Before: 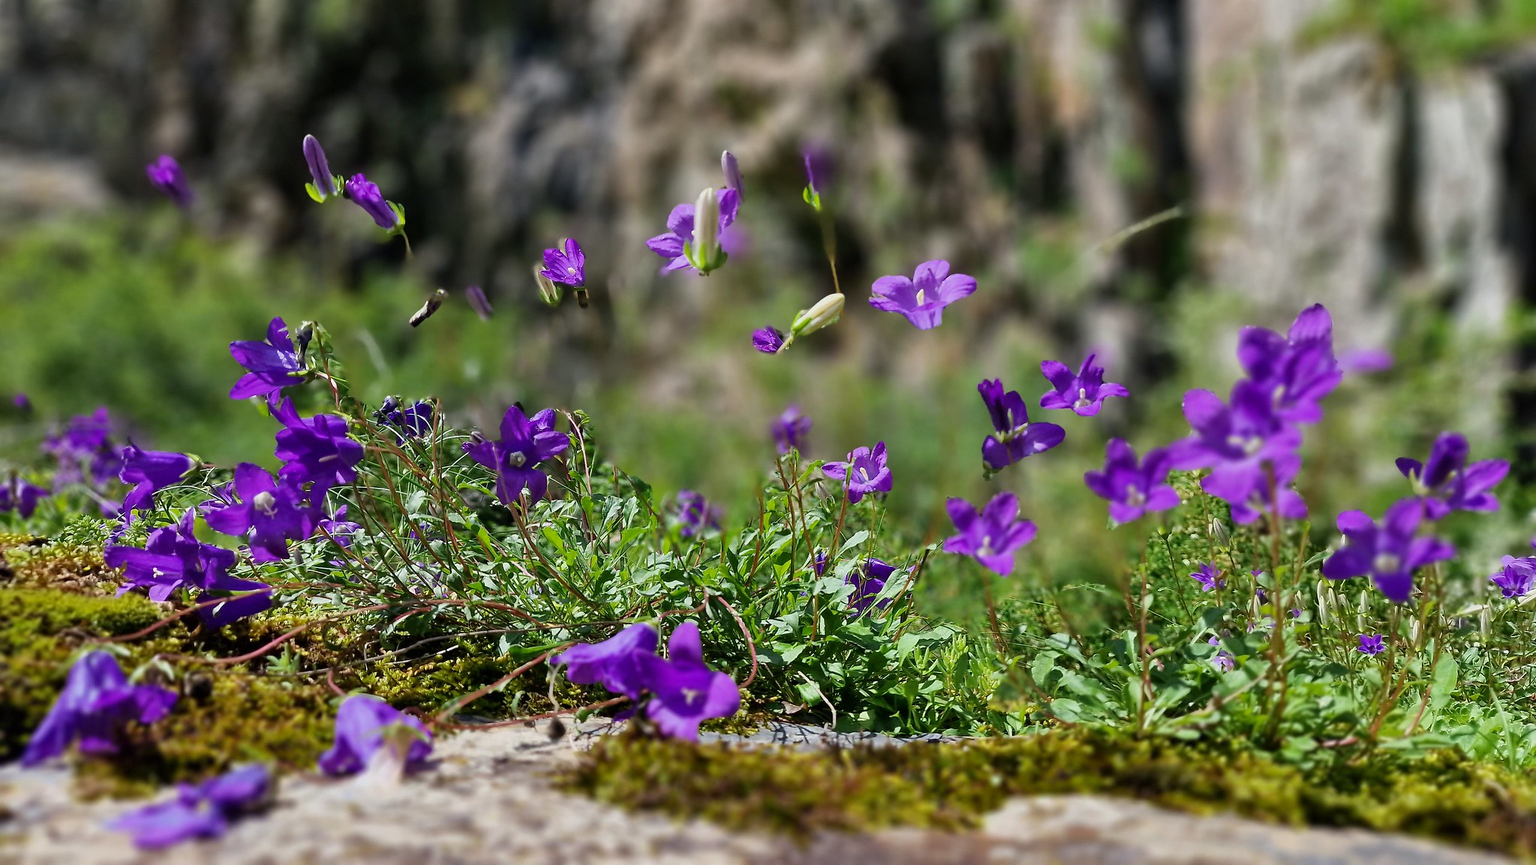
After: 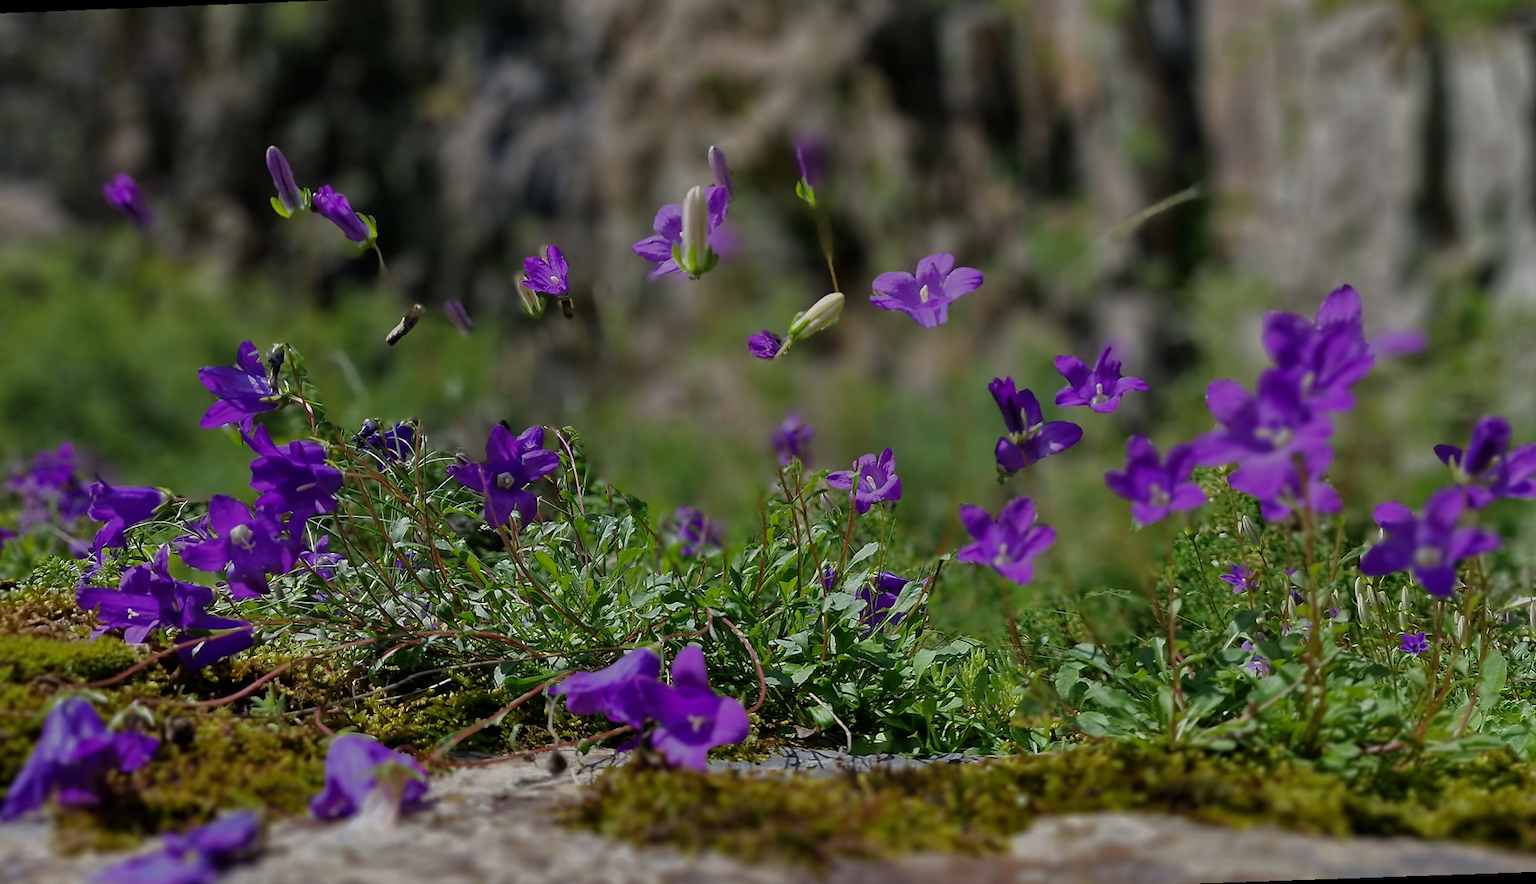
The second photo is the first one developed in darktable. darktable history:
rotate and perspective: rotation -2.12°, lens shift (vertical) 0.009, lens shift (horizontal) -0.008, automatic cropping original format, crop left 0.036, crop right 0.964, crop top 0.05, crop bottom 0.959
base curve: curves: ch0 [(0, 0) (0.826, 0.587) (1, 1)]
